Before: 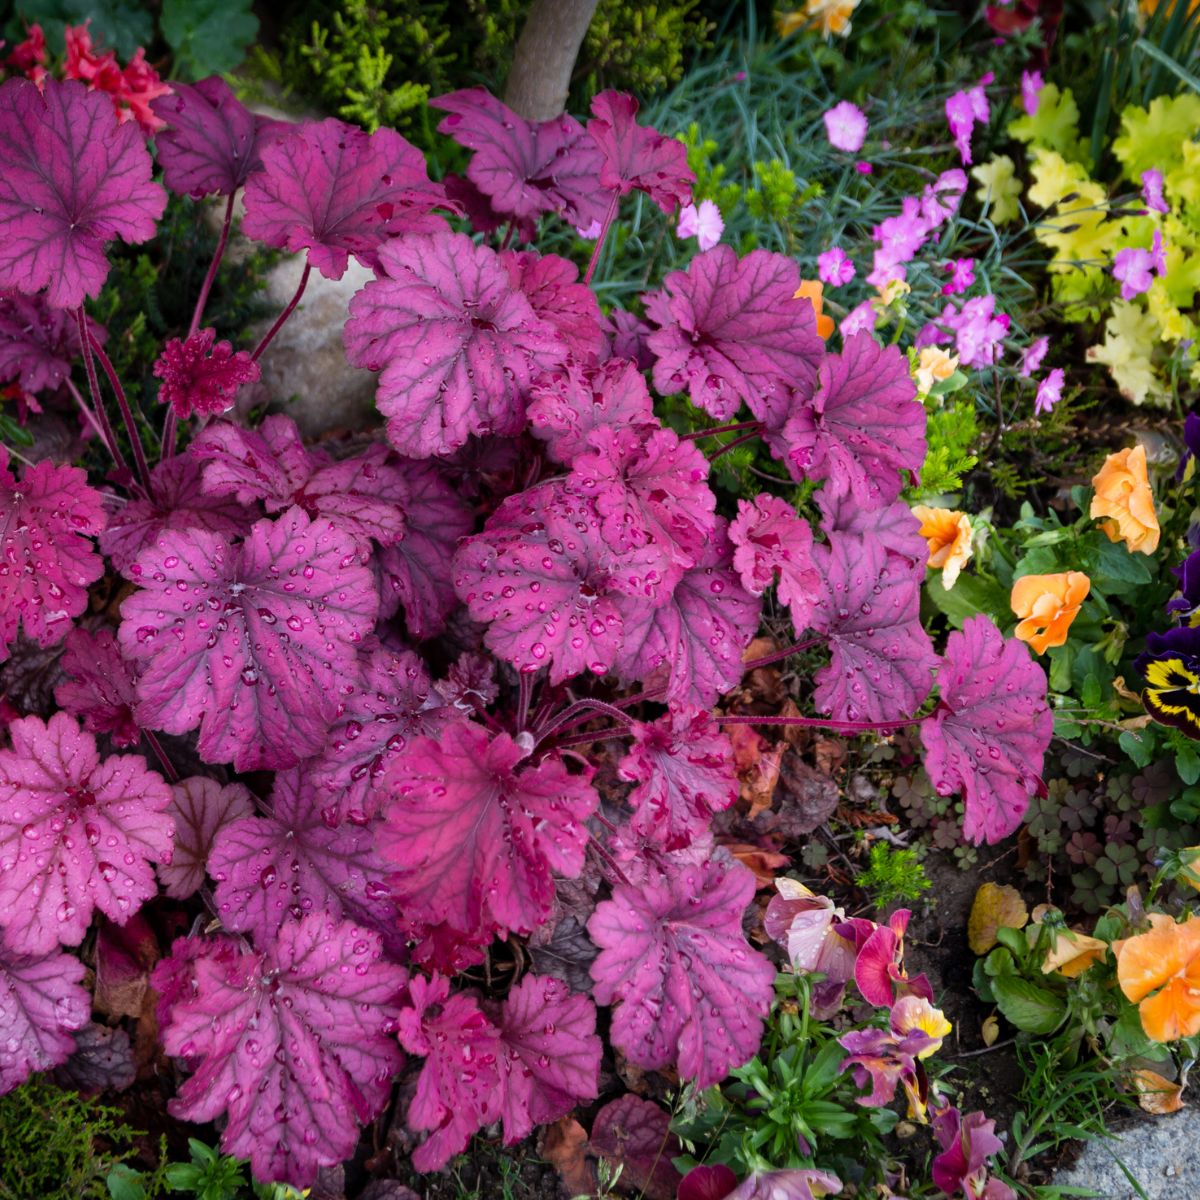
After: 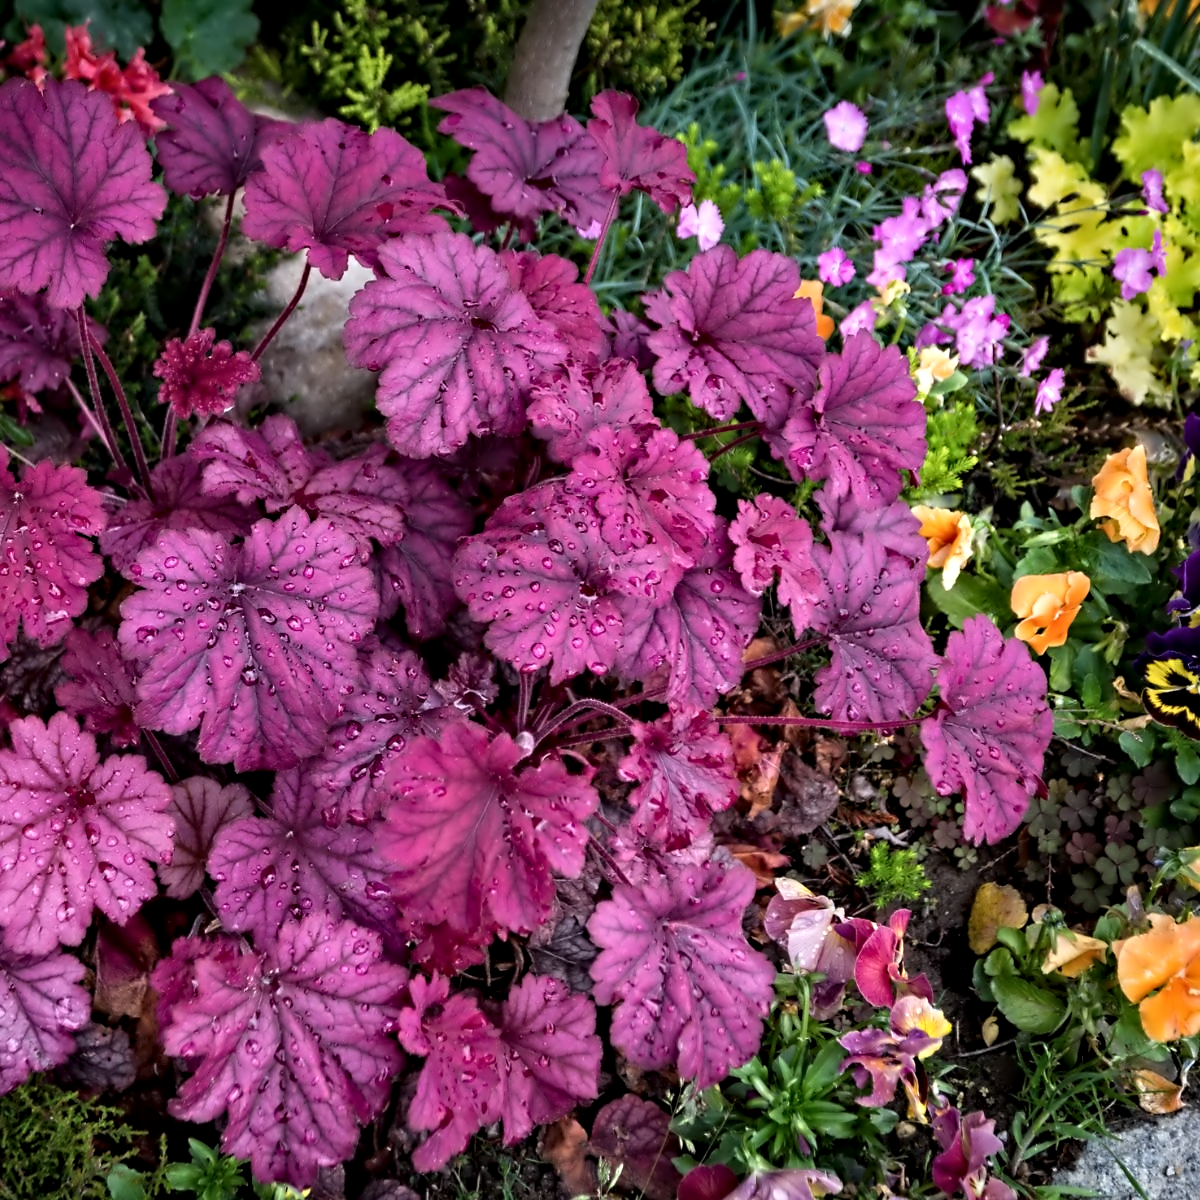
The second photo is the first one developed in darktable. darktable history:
contrast equalizer: y [[0.5, 0.542, 0.583, 0.625, 0.667, 0.708], [0.5 ×6], [0.5 ×6], [0, 0.033, 0.067, 0.1, 0.133, 0.167], [0, 0.05, 0.1, 0.15, 0.2, 0.25]]
